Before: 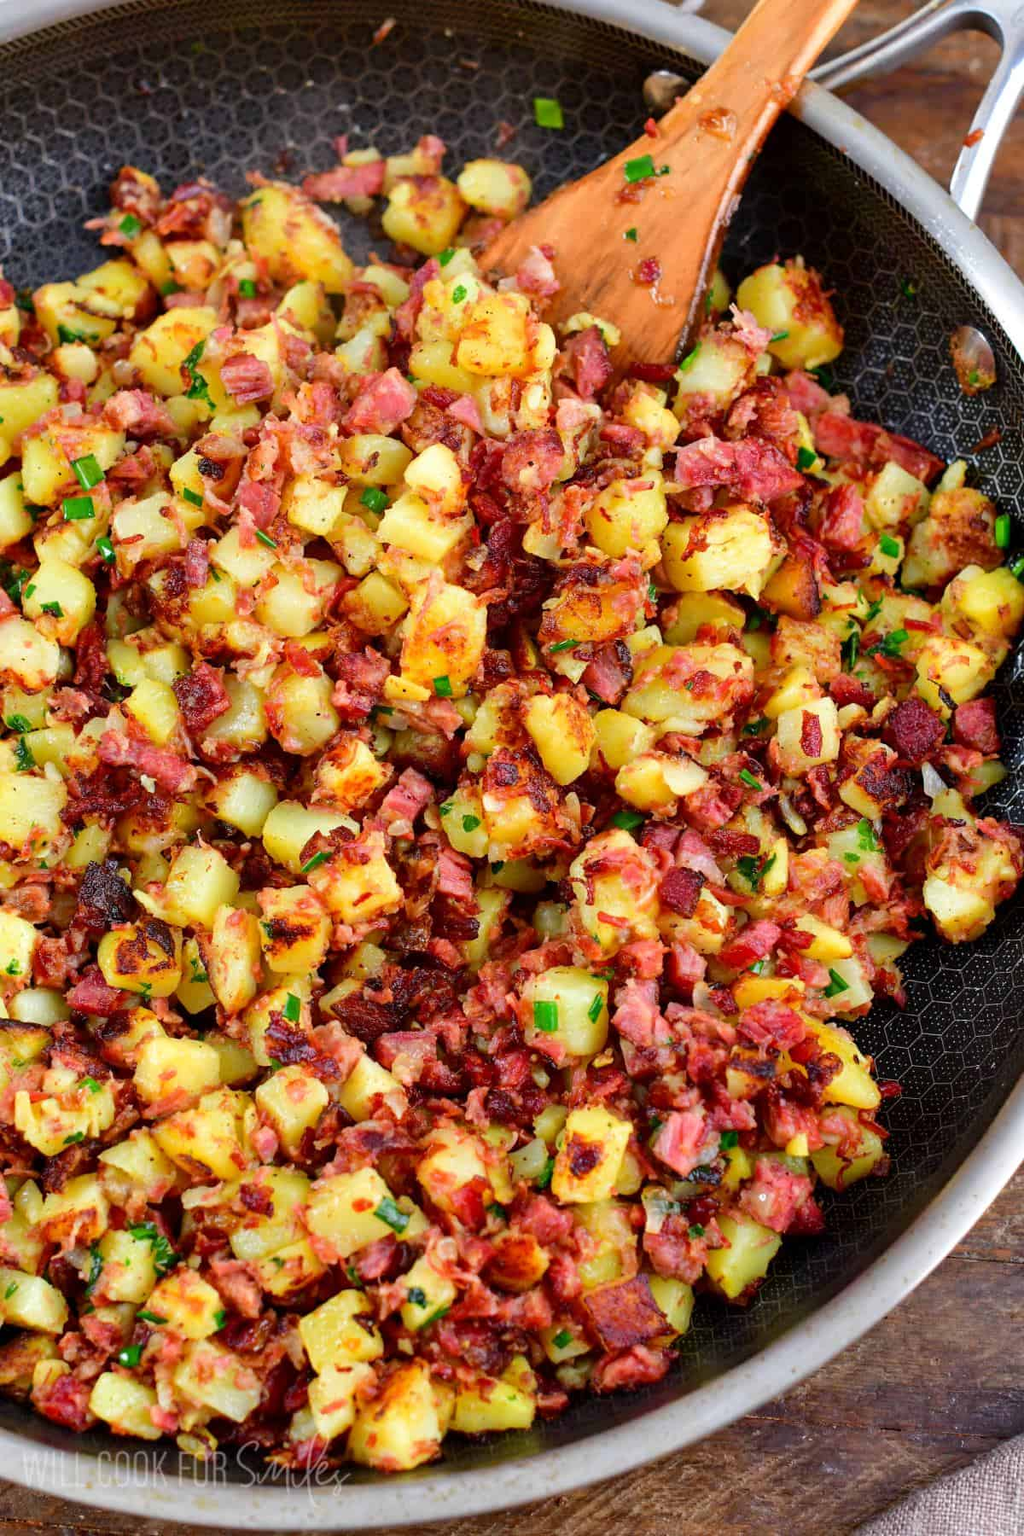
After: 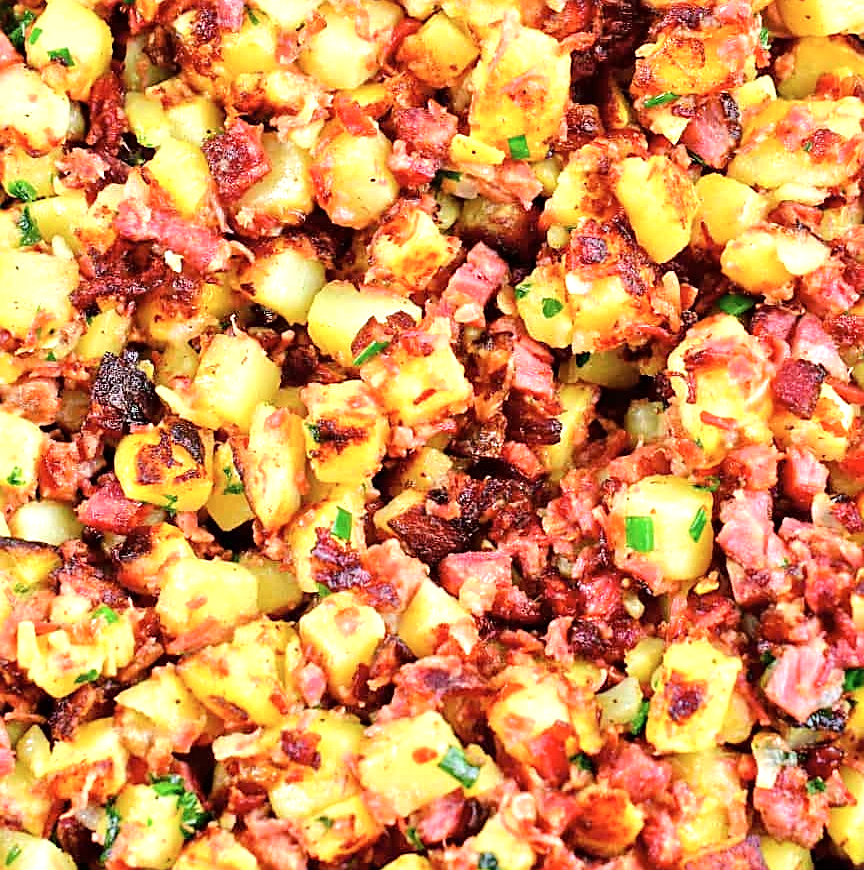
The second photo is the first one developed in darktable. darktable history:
tone equalizer: -7 EV 0.143 EV, -6 EV 0.59 EV, -5 EV 1.14 EV, -4 EV 1.35 EV, -3 EV 1.14 EV, -2 EV 0.6 EV, -1 EV 0.16 EV, smoothing diameter 2%, edges refinement/feathering 17.59, mask exposure compensation -1.57 EV, filter diffusion 5
contrast brightness saturation: saturation -0.101
sharpen: on, module defaults
crop: top 36.5%, right 27.965%, bottom 15.164%
